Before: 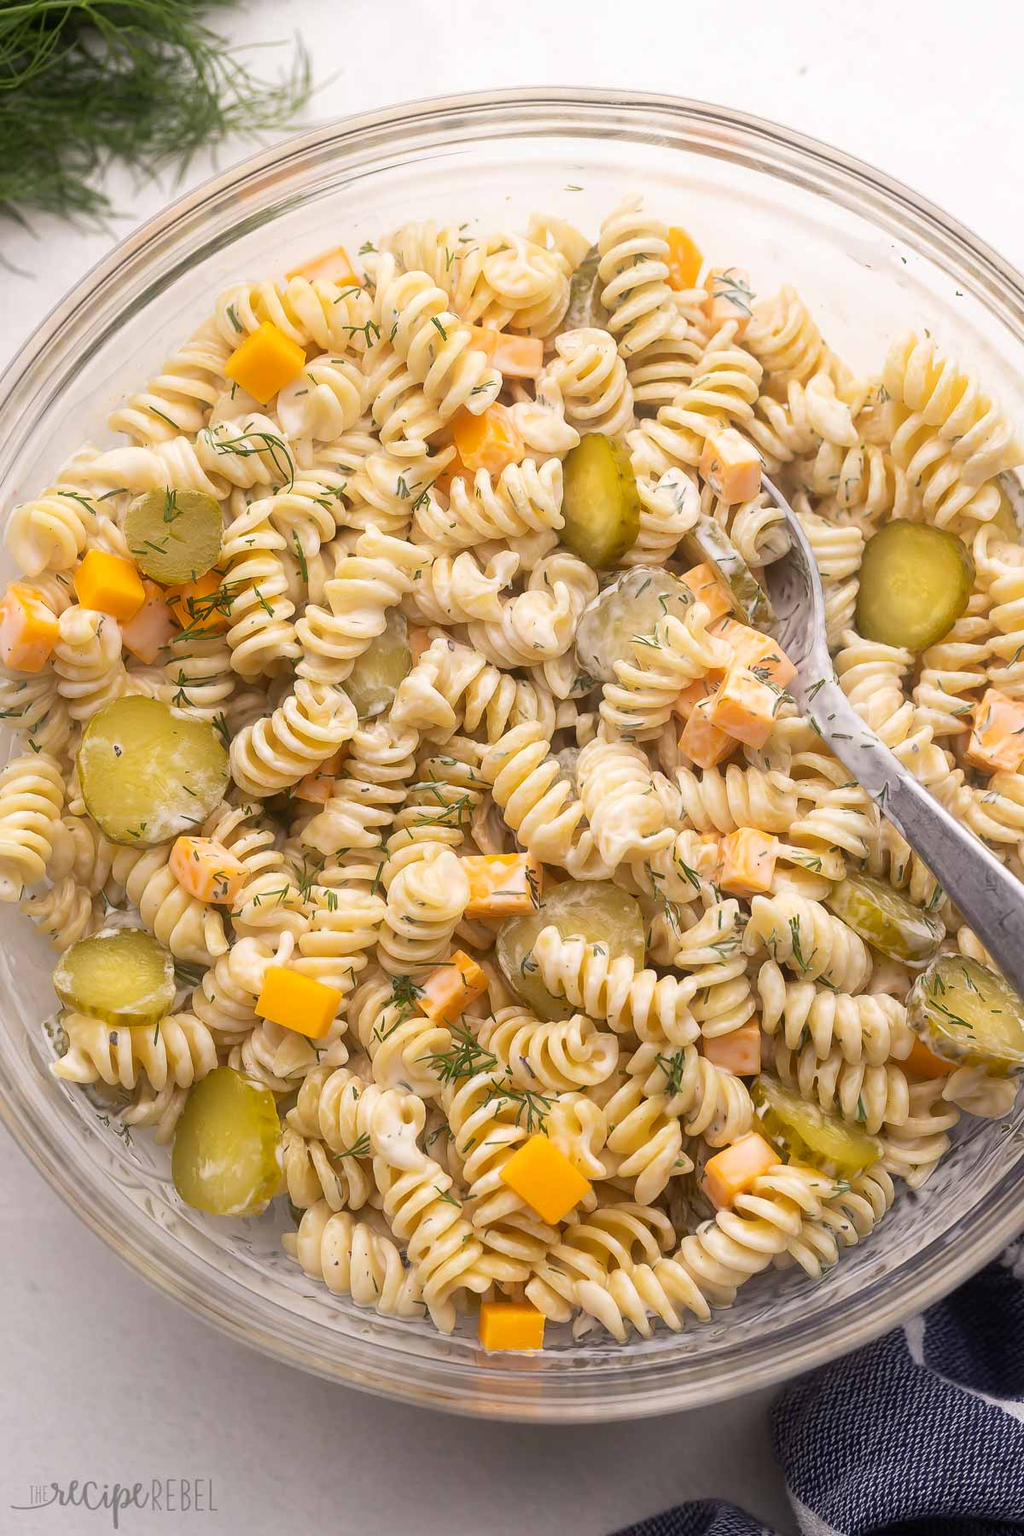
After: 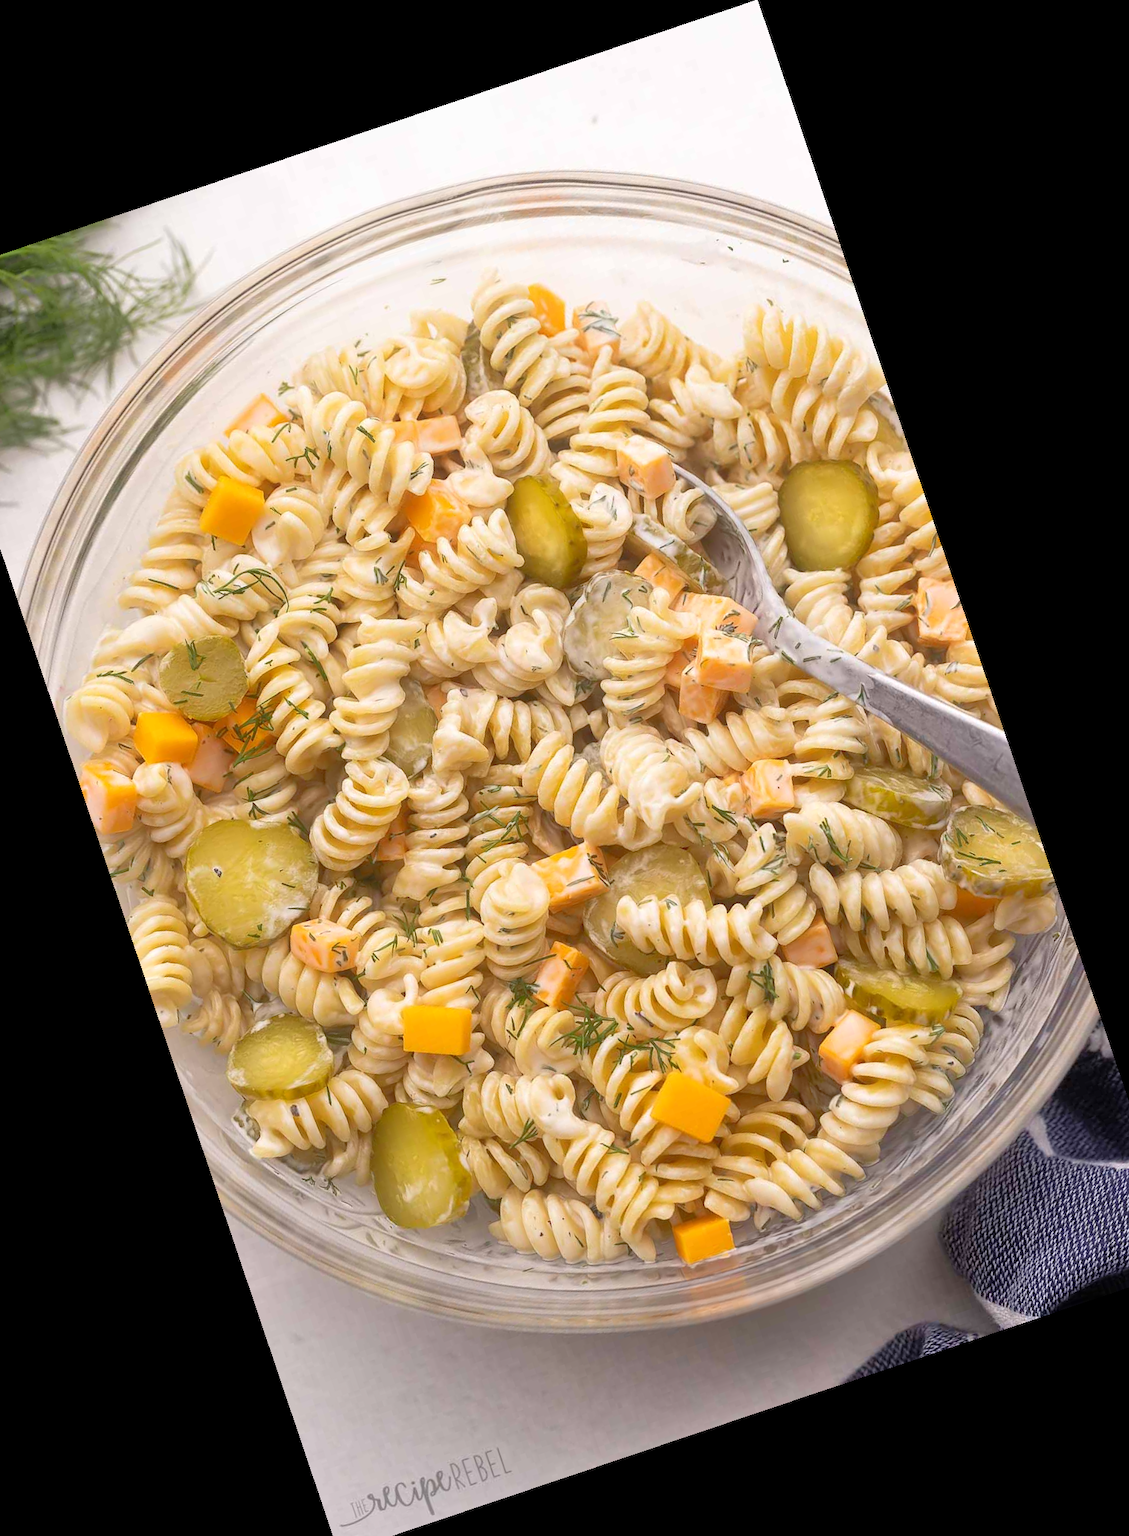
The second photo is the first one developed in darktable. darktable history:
crop and rotate: angle 18.63°, left 6.936%, right 4.338%, bottom 1.056%
tone equalizer: -7 EV 0.151 EV, -6 EV 0.629 EV, -5 EV 1.12 EV, -4 EV 1.31 EV, -3 EV 1.16 EV, -2 EV 0.6 EV, -1 EV 0.149 EV
